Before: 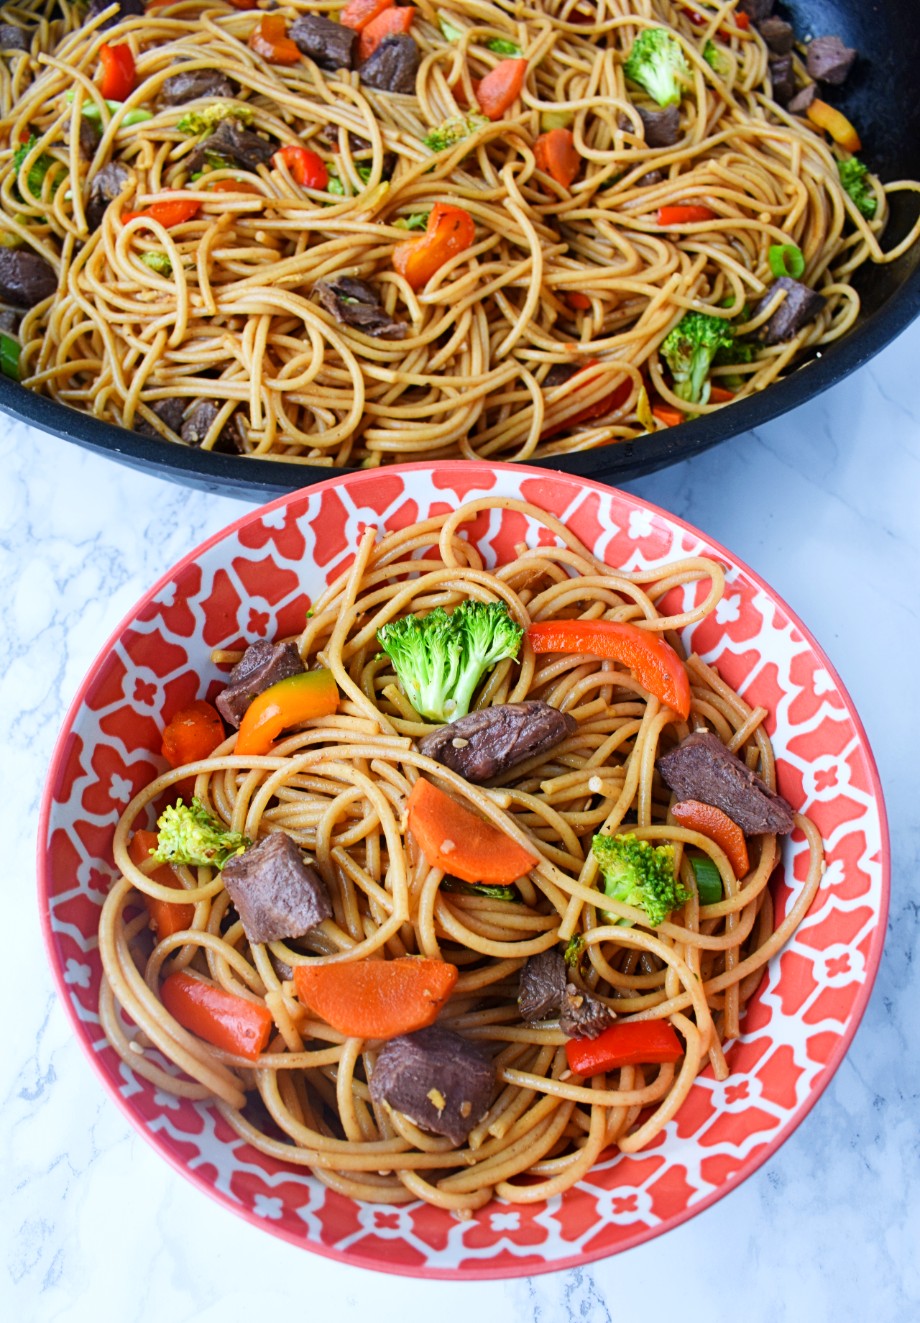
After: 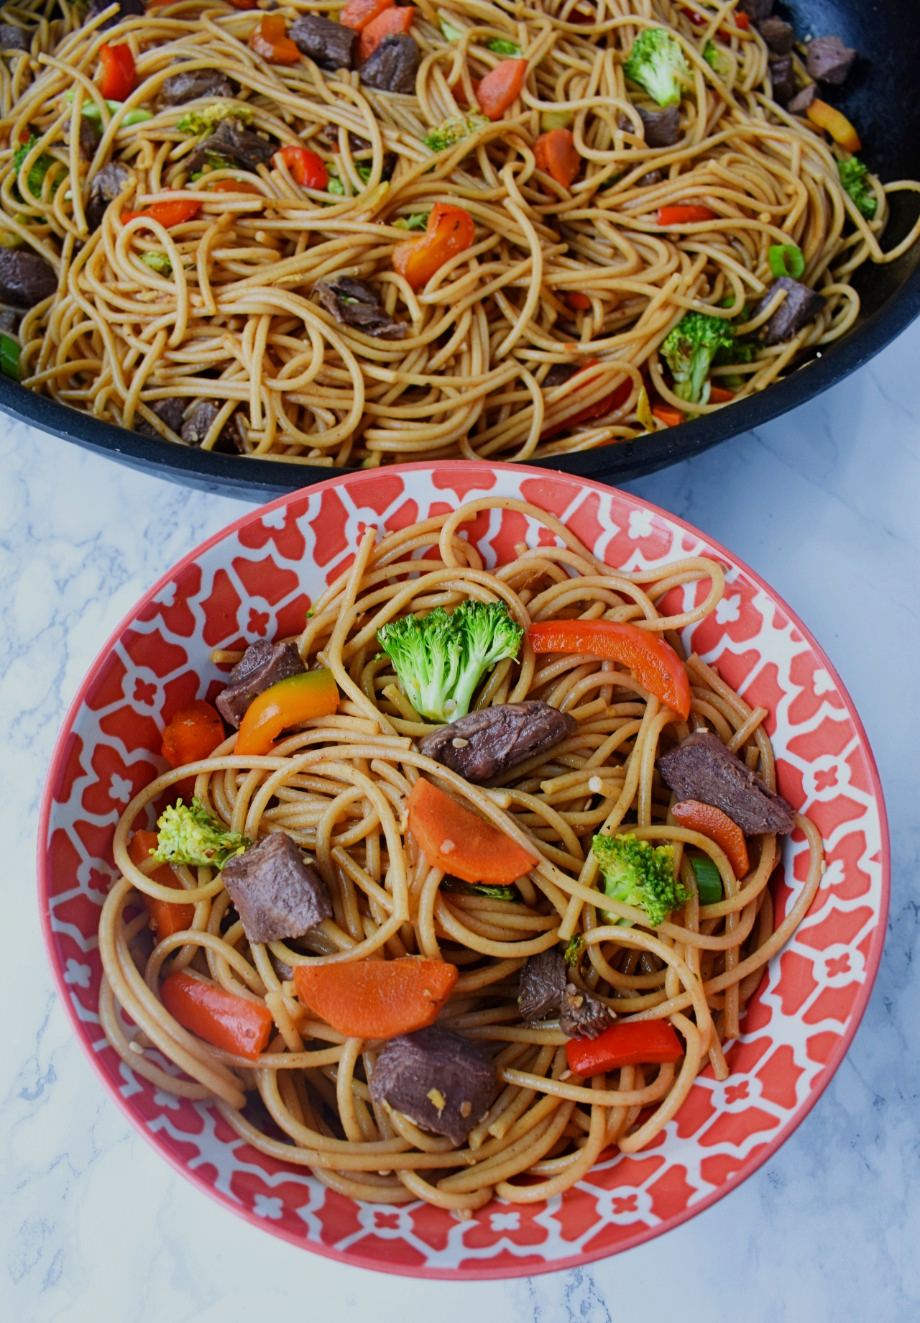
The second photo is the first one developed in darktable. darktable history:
exposure: exposure -0.56 EV, compensate exposure bias true, compensate highlight preservation false
